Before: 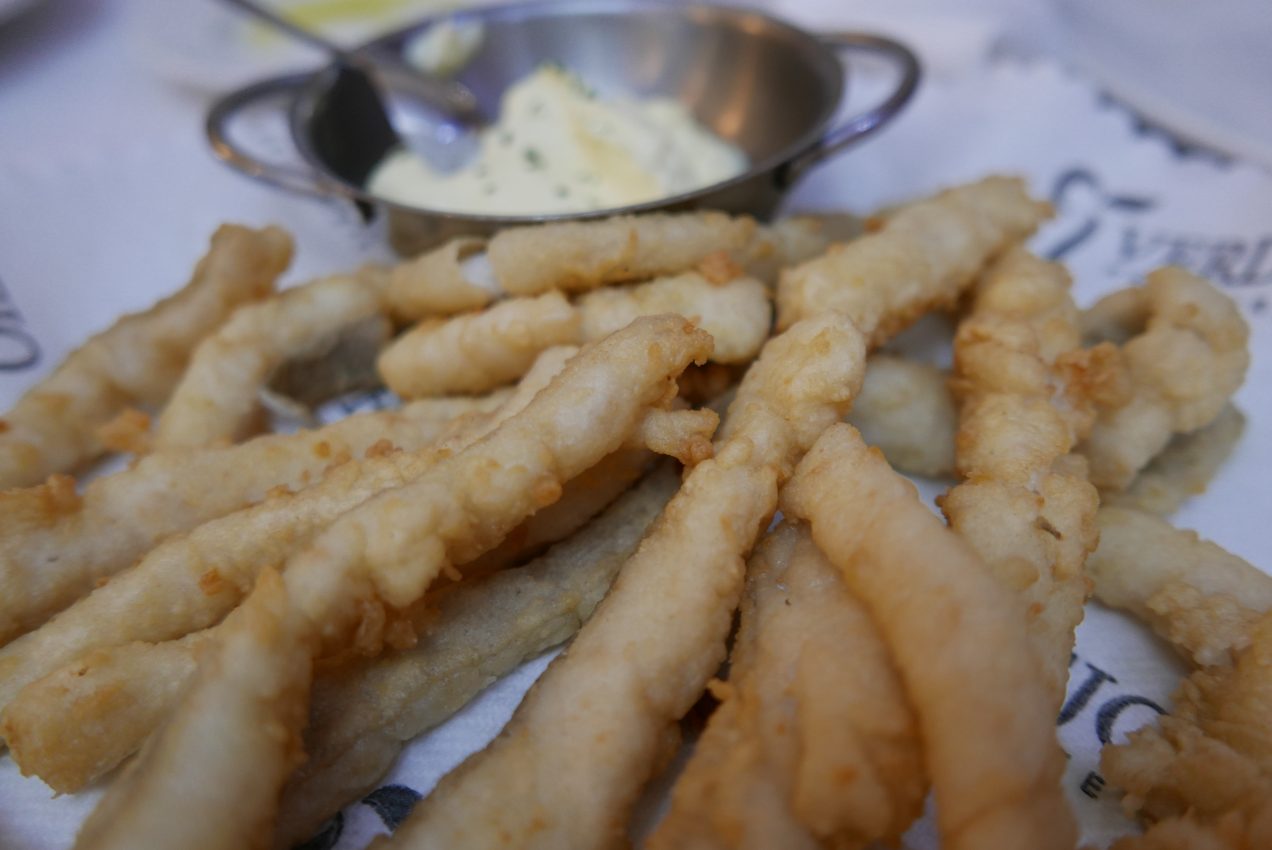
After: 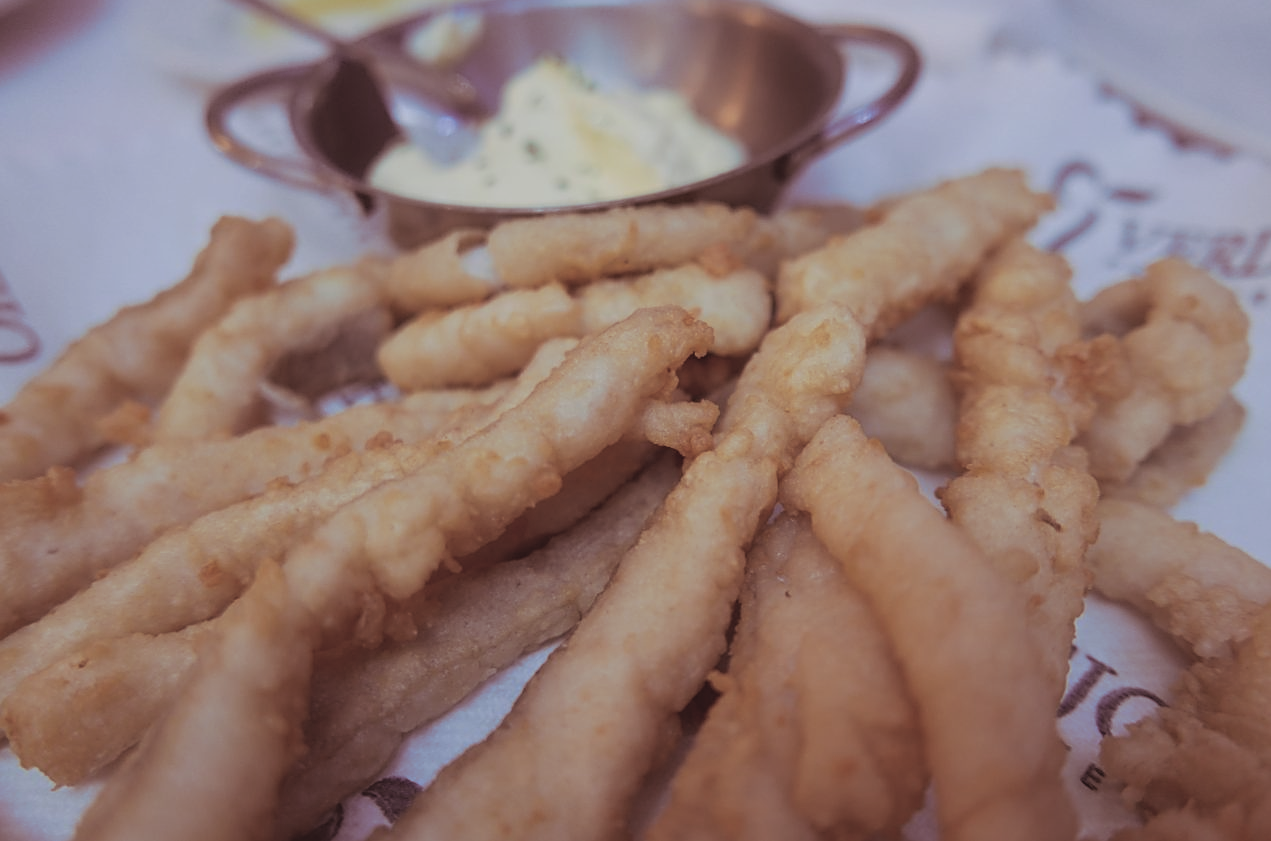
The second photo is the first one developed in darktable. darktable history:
crop: top 1.049%, right 0.001%
sharpen: on, module defaults
contrast brightness saturation: contrast -0.15, brightness 0.05, saturation -0.12
split-toning: shadows › saturation 0.41, highlights › saturation 0, compress 33.55%
